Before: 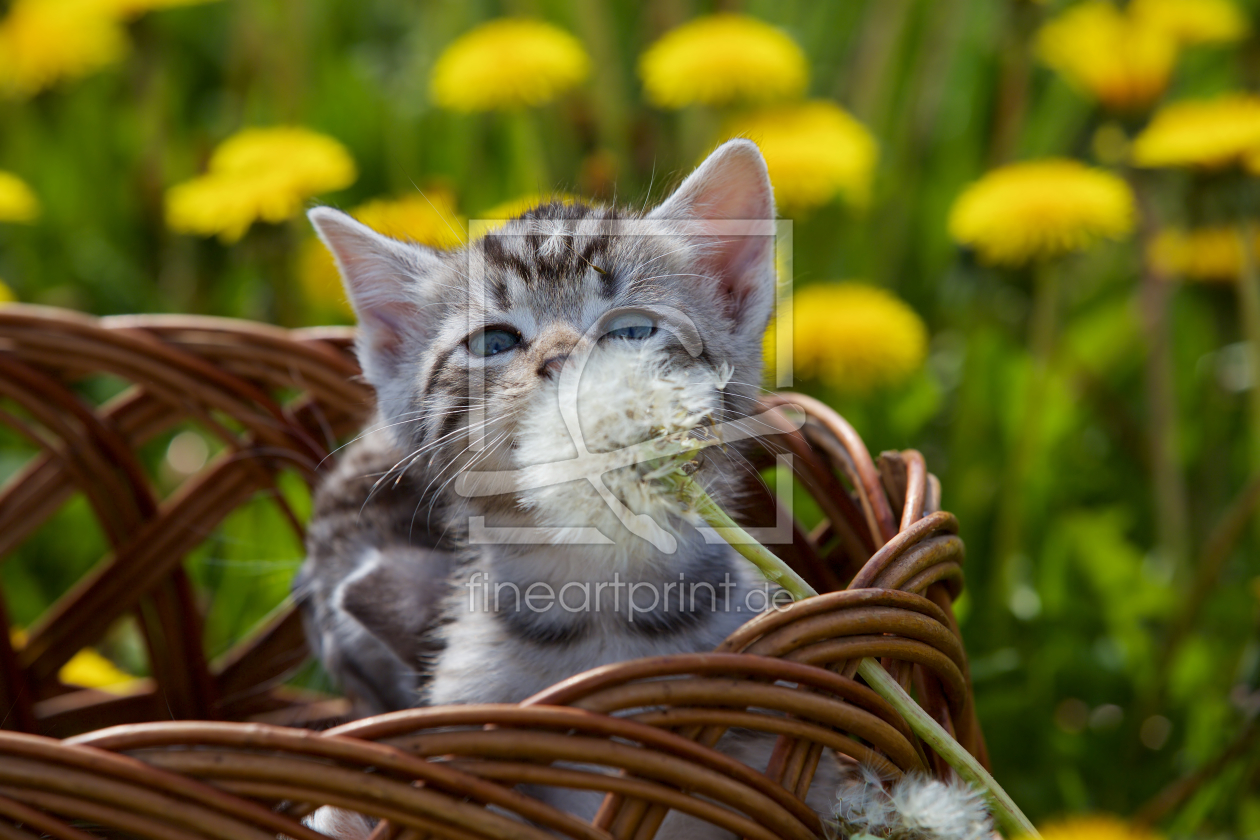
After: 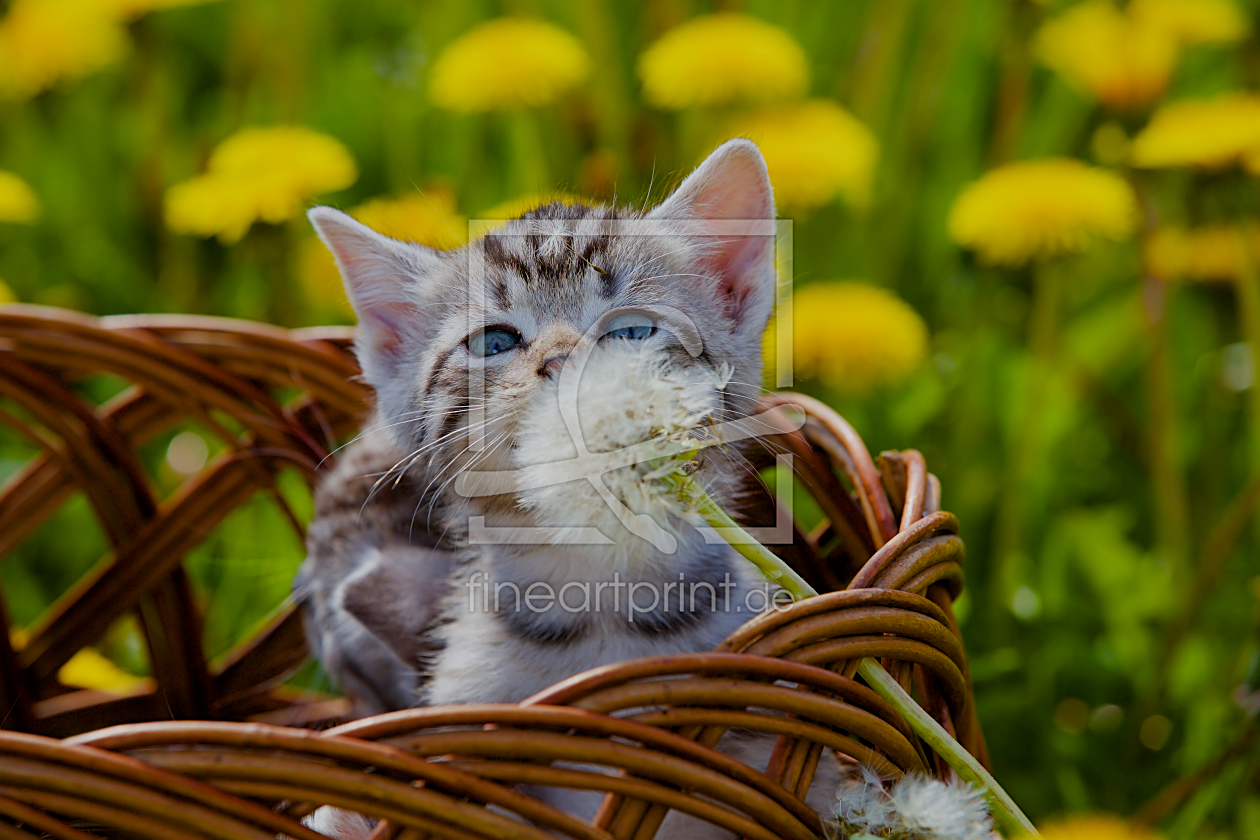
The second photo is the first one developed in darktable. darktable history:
color balance rgb: perceptual saturation grading › global saturation 20%, perceptual saturation grading › highlights -14.193%, perceptual saturation grading › shadows 49.728%, perceptual brilliance grading › global brilliance 3.019%, perceptual brilliance grading › highlights -2.743%, perceptual brilliance grading › shadows 3.085%
sharpen: on, module defaults
filmic rgb: middle gray luminance 18.42%, black relative exposure -10.42 EV, white relative exposure 3.42 EV, target black luminance 0%, hardness 6.04, latitude 98.86%, contrast 0.843, shadows ↔ highlights balance 0.507%
